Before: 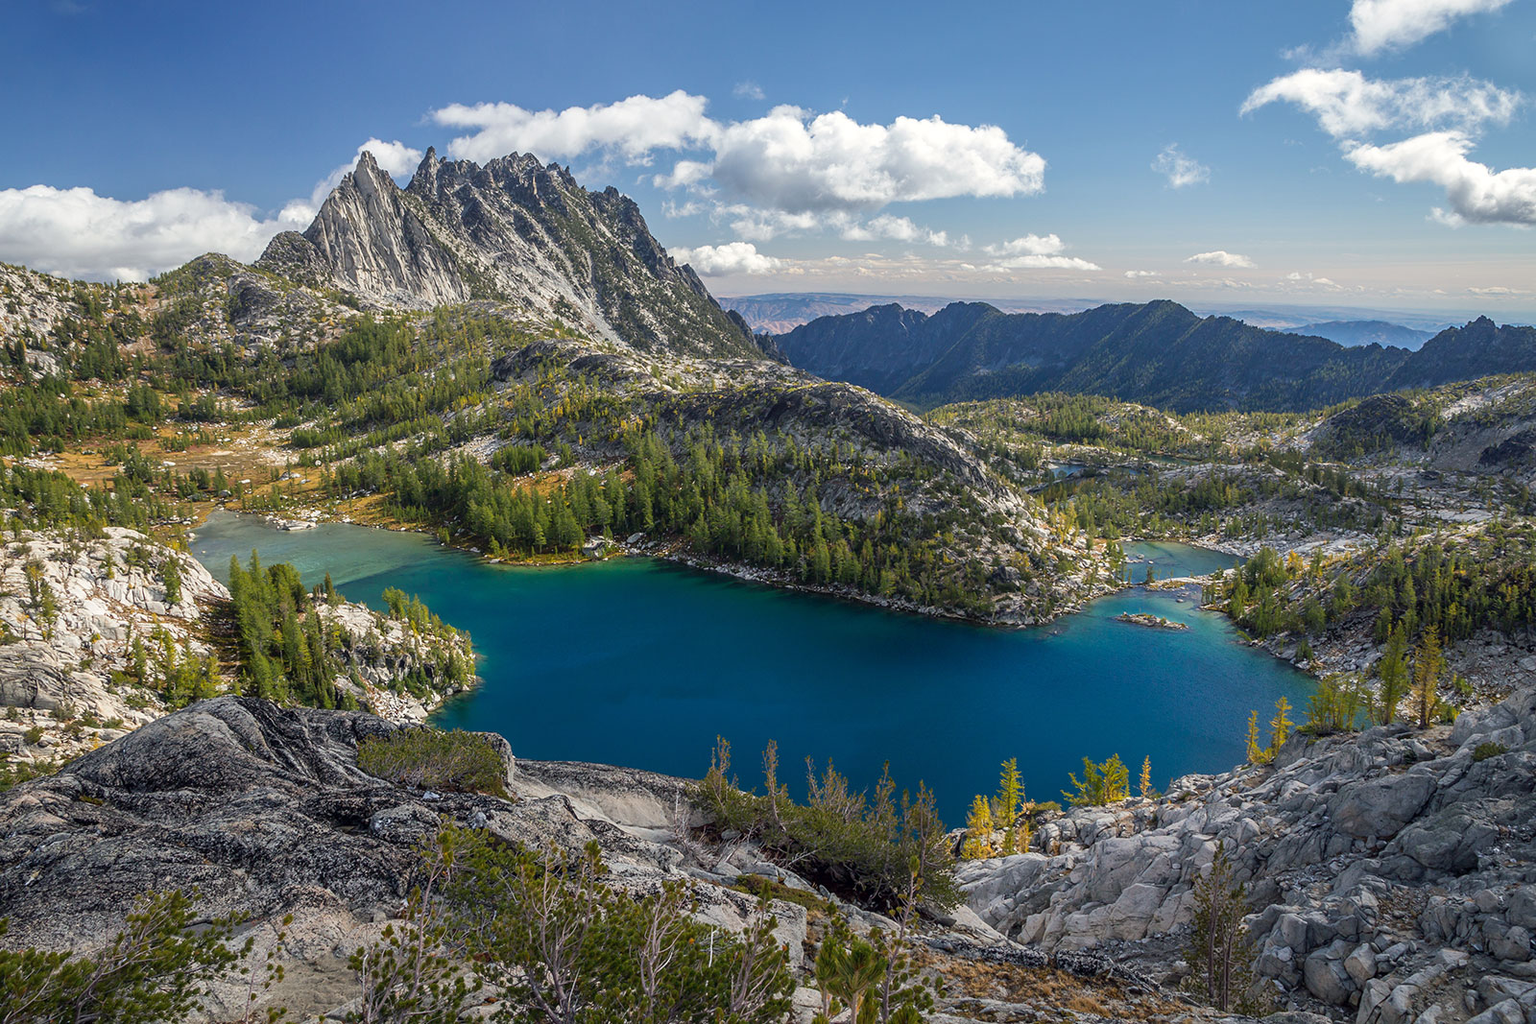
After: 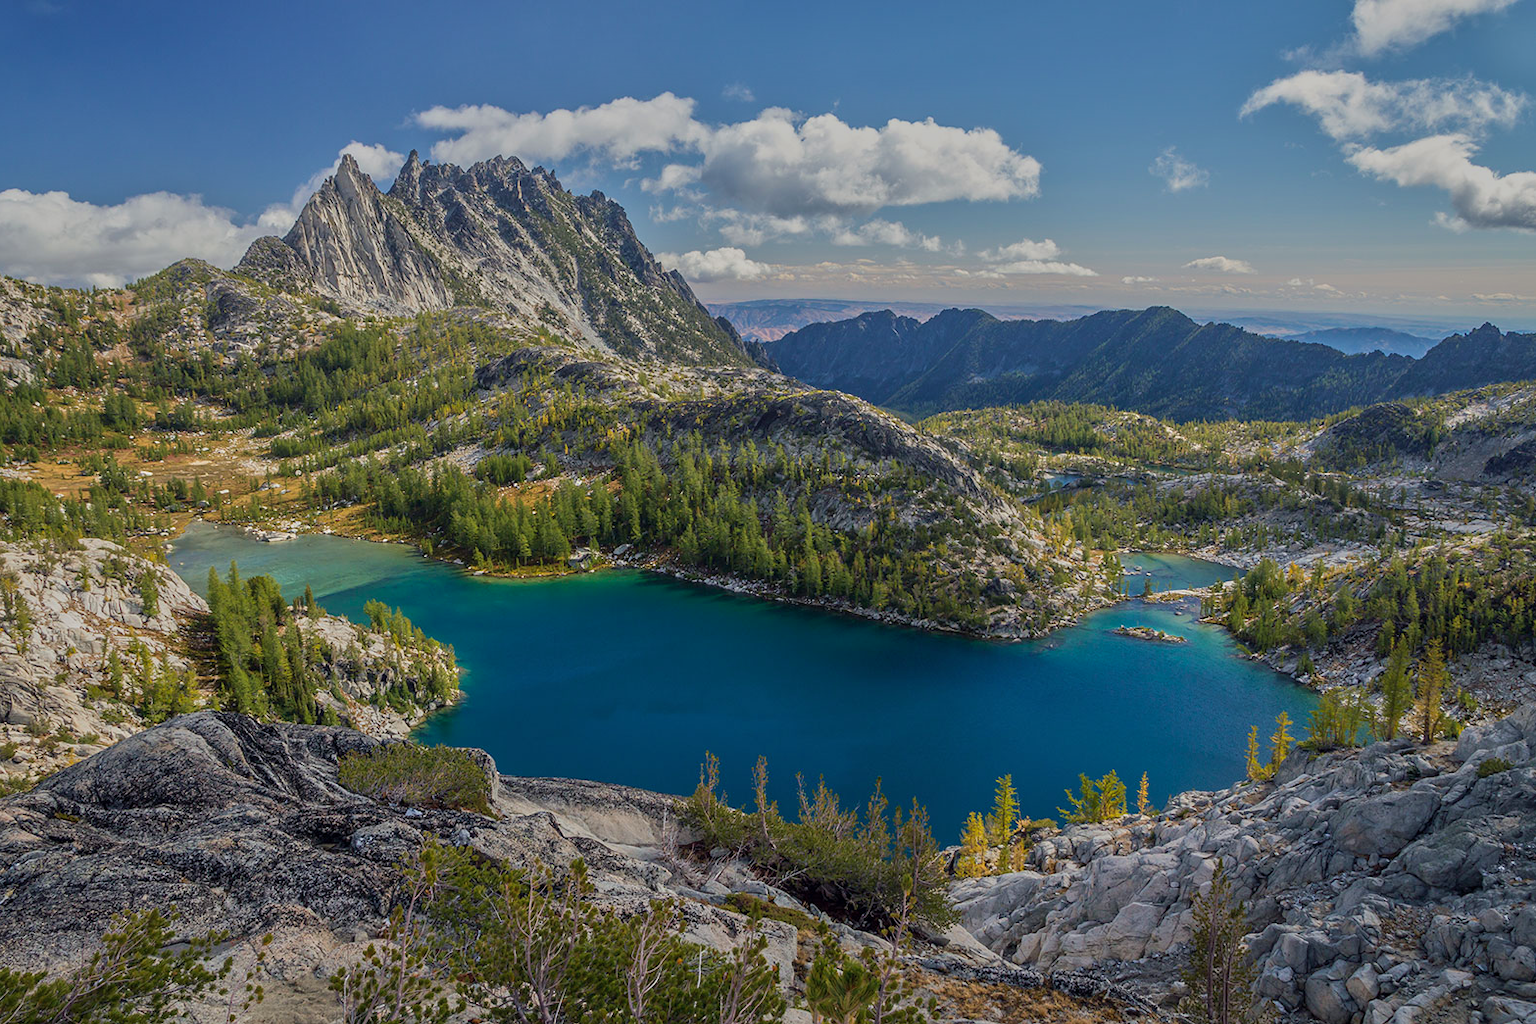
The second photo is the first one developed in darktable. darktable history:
crop: left 1.743%, right 0.268%, bottom 2.011%
velvia: on, module defaults
tone equalizer: -8 EV -0.002 EV, -7 EV 0.005 EV, -6 EV -0.008 EV, -5 EV 0.007 EV, -4 EV -0.042 EV, -3 EV -0.233 EV, -2 EV -0.662 EV, -1 EV -0.983 EV, +0 EV -0.969 EV, smoothing diameter 2%, edges refinement/feathering 20, mask exposure compensation -1.57 EV, filter diffusion 5
